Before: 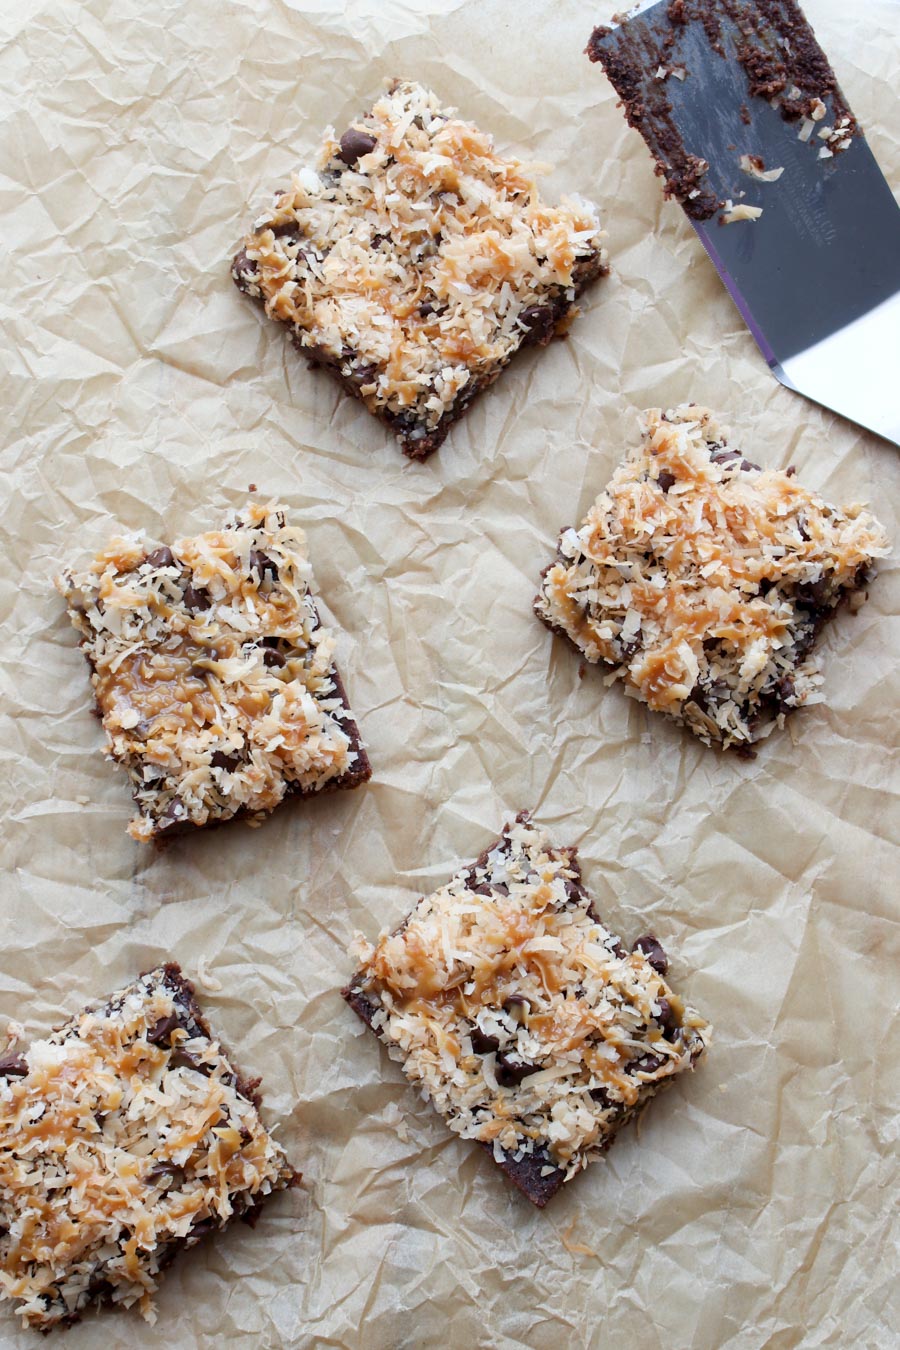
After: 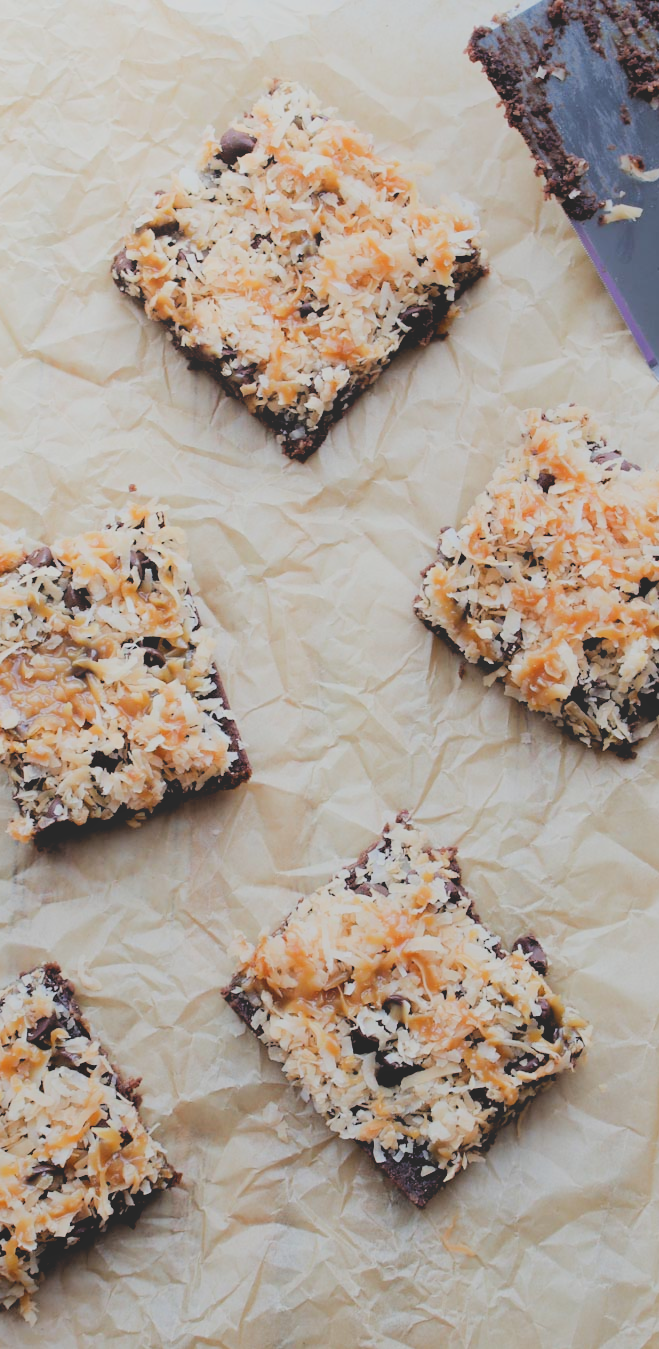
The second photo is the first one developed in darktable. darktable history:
rgb levels: levels [[0.01, 0.419, 0.839], [0, 0.5, 1], [0, 0.5, 1]]
crop: left 13.443%, right 13.31%
local contrast: detail 69%
filmic rgb: black relative exposure -7.65 EV, white relative exposure 4.56 EV, hardness 3.61, contrast 1.106
